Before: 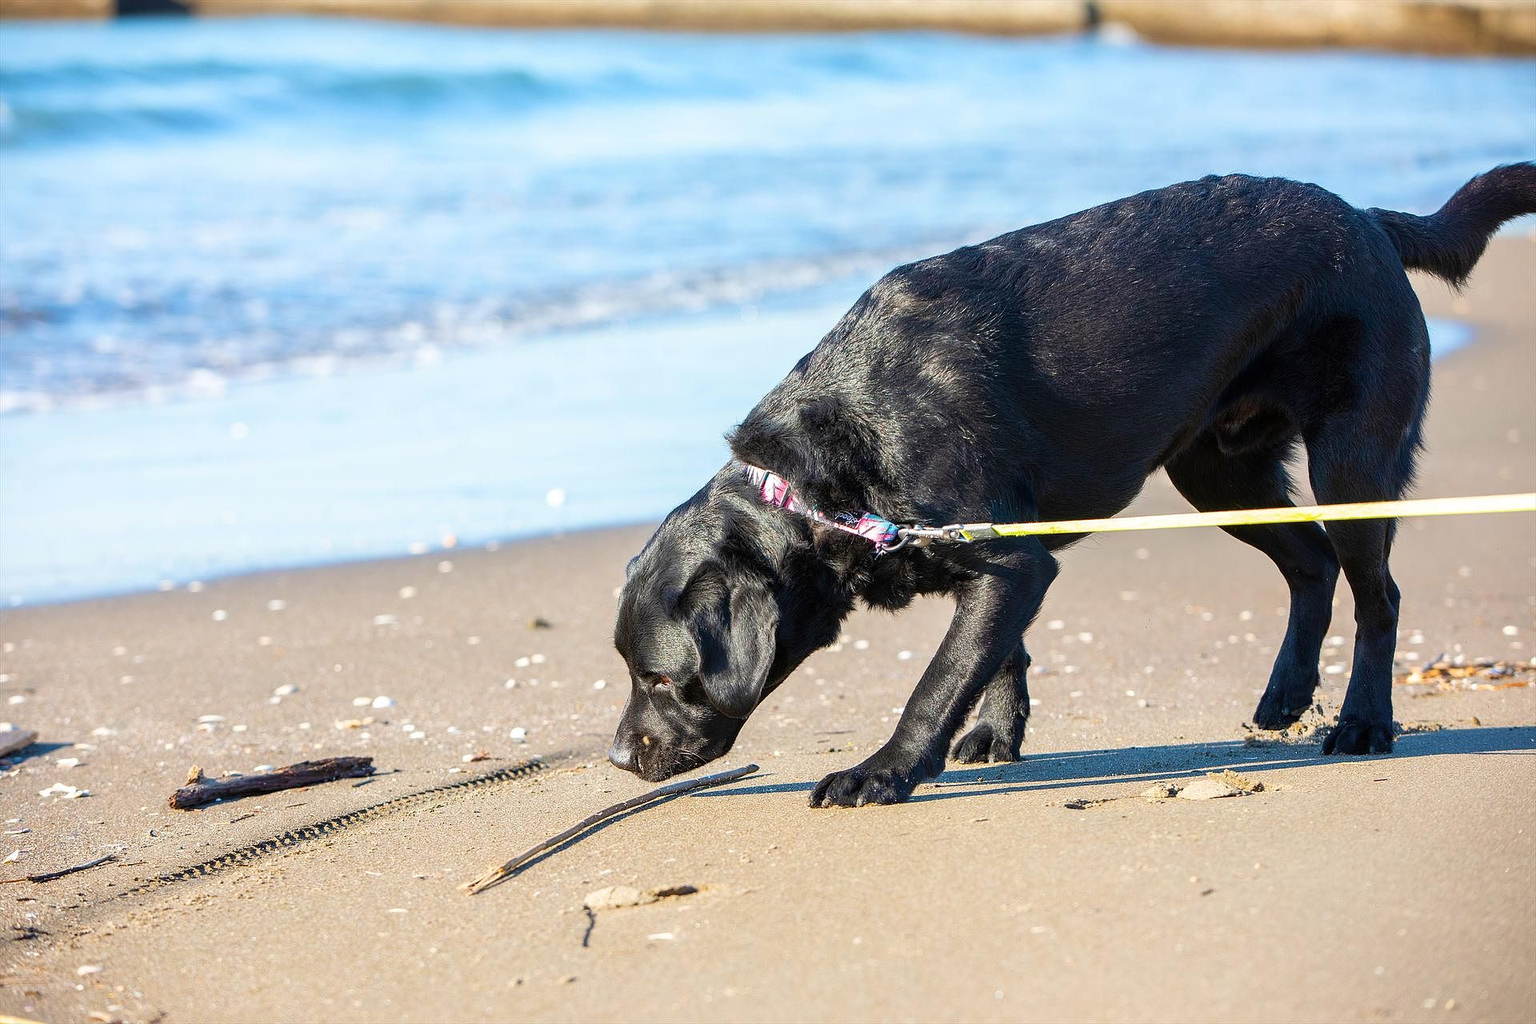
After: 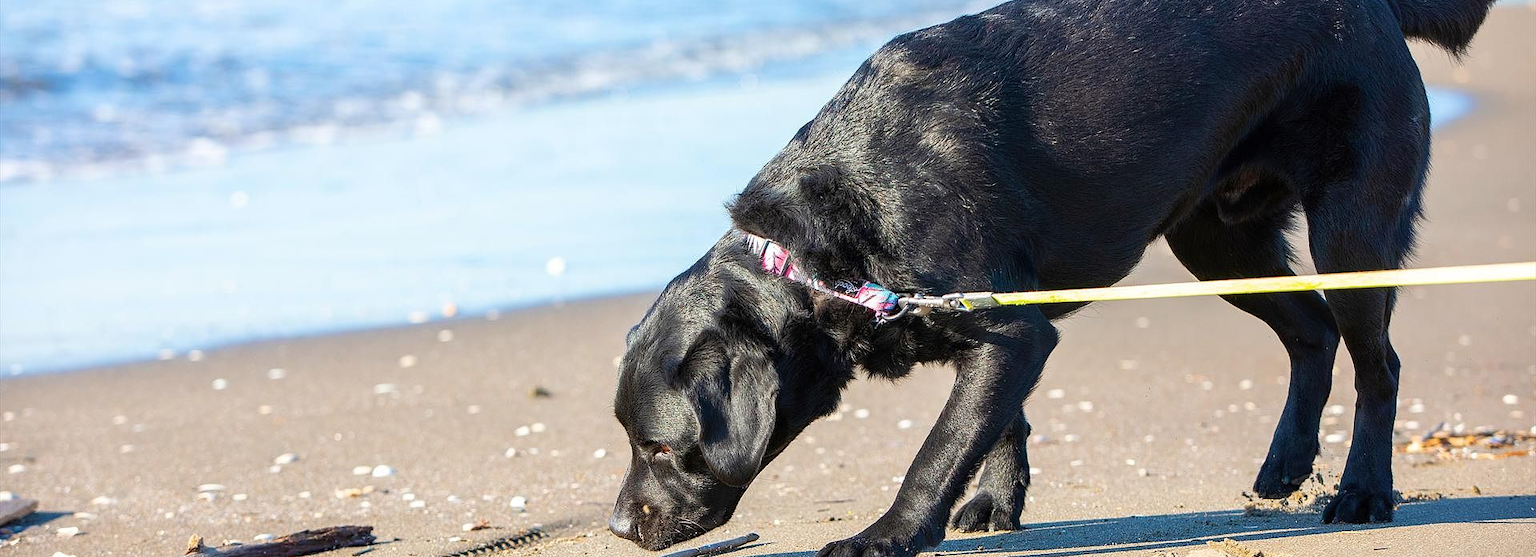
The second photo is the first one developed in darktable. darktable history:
crop and rotate: top 22.587%, bottom 22.894%
